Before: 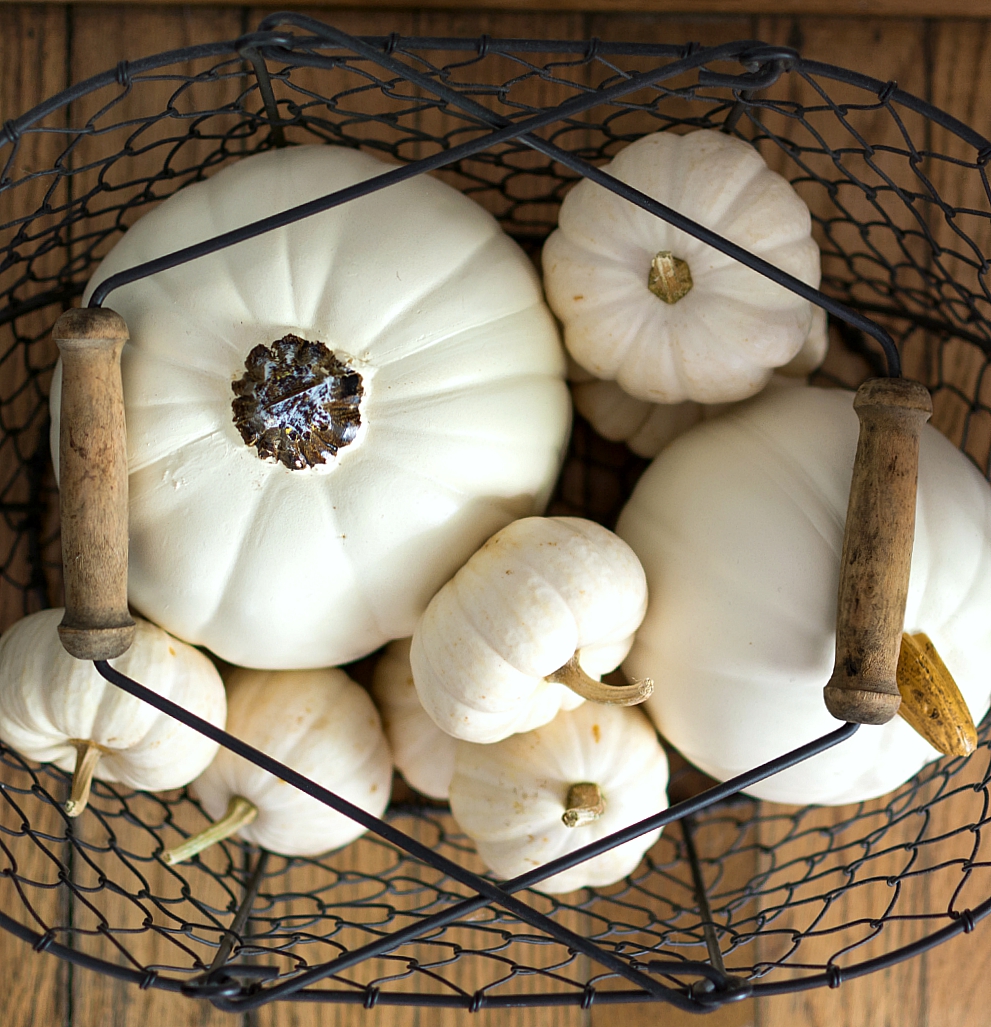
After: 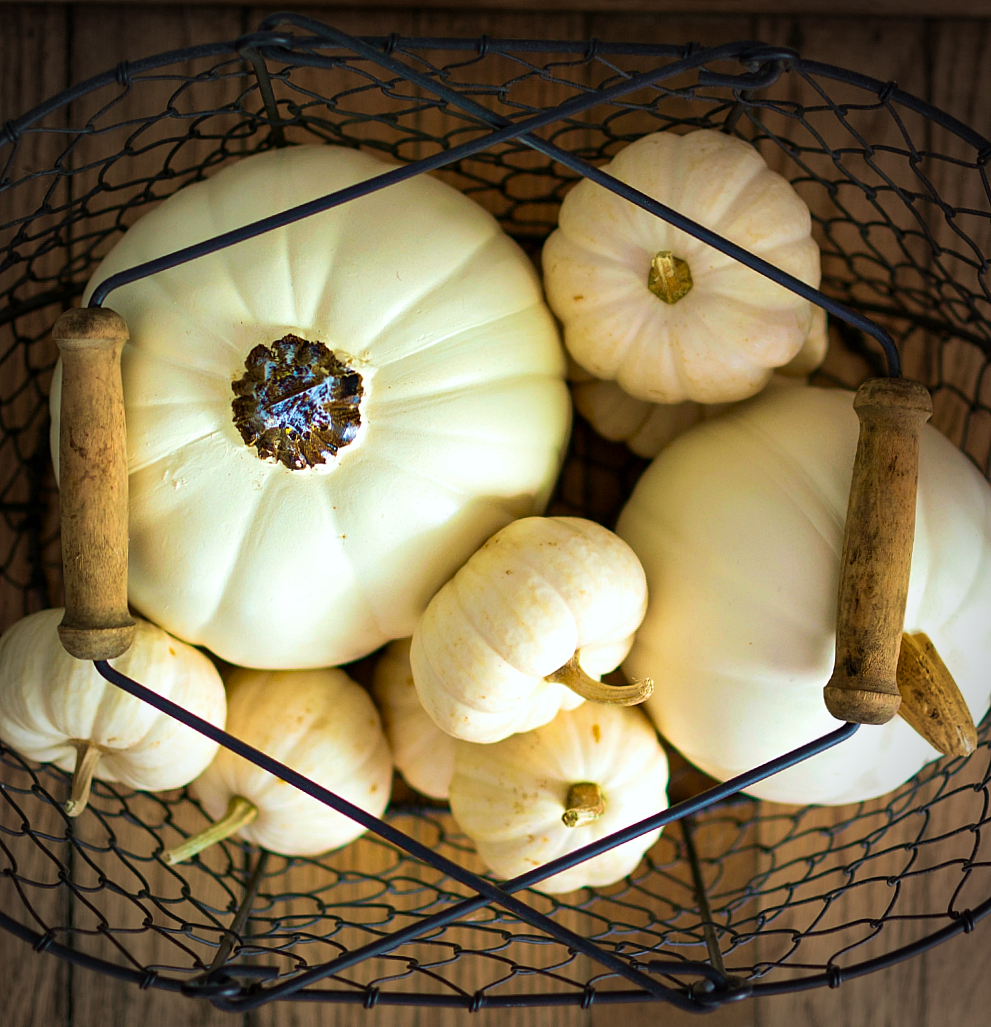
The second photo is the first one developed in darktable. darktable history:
velvia: strength 67.07%, mid-tones bias 0.972
vignetting: fall-off start 75%, brightness -0.692, width/height ratio 1.084
color correction: saturation 1.1
color balance rgb: perceptual saturation grading › global saturation 20%, global vibrance 20%
